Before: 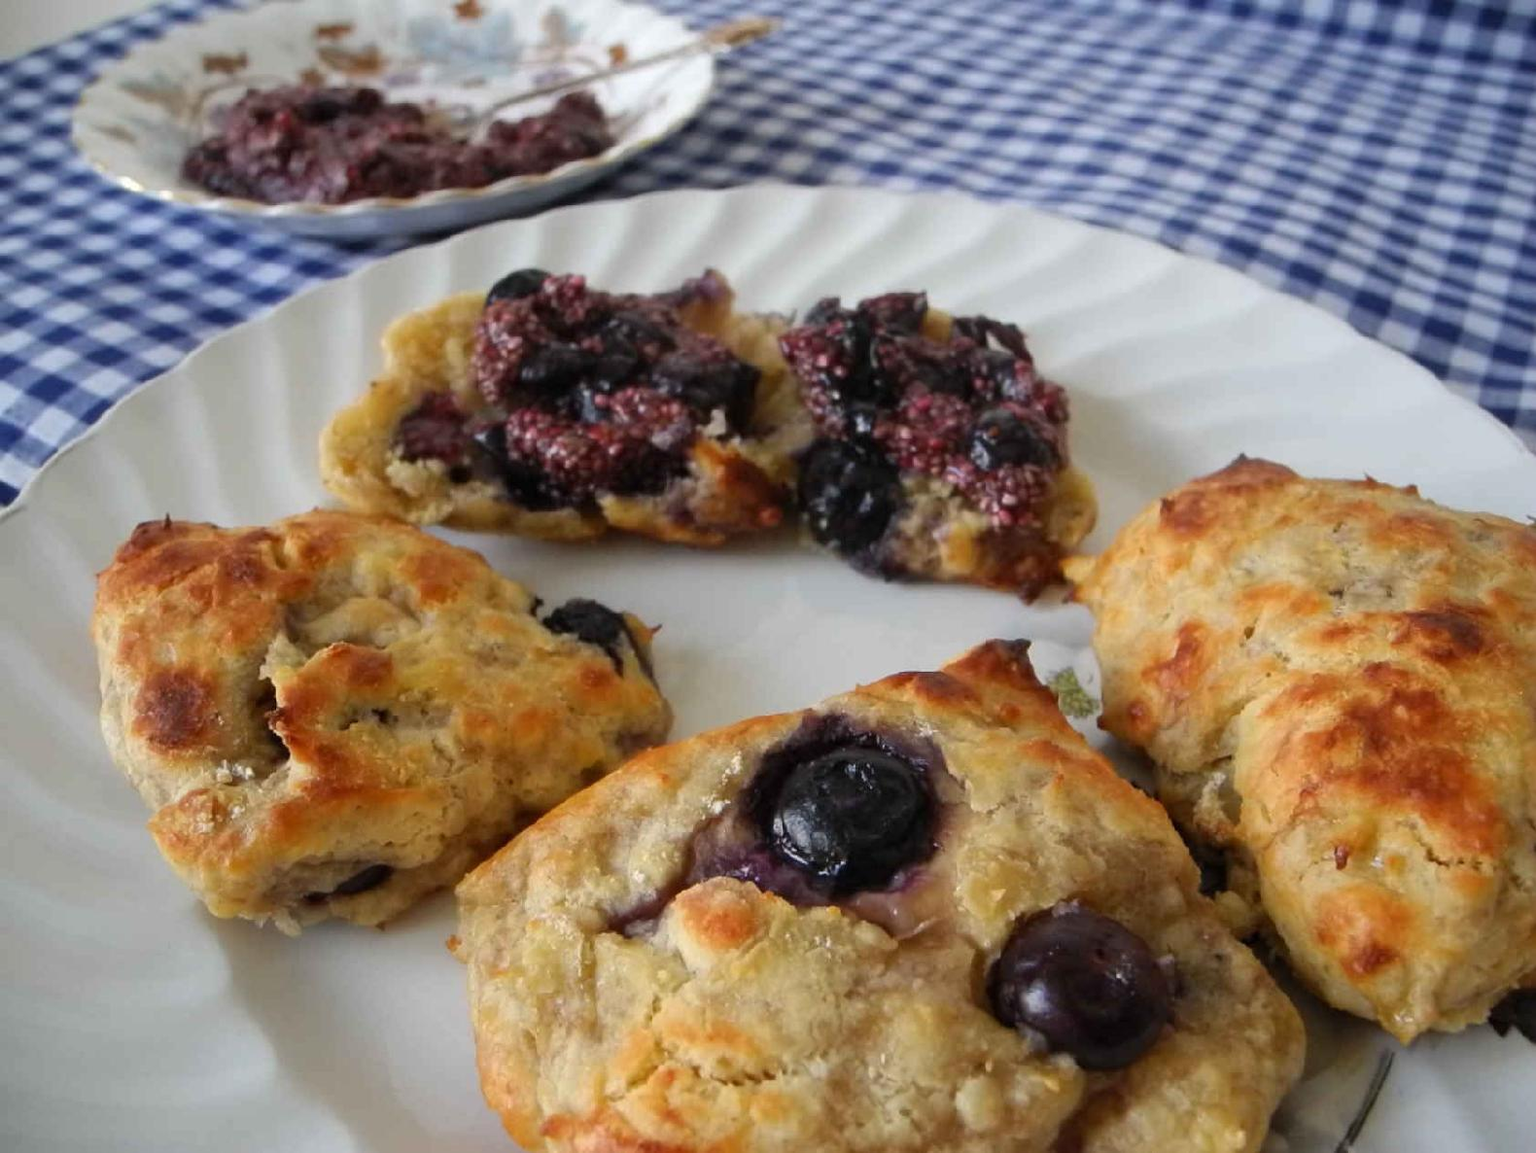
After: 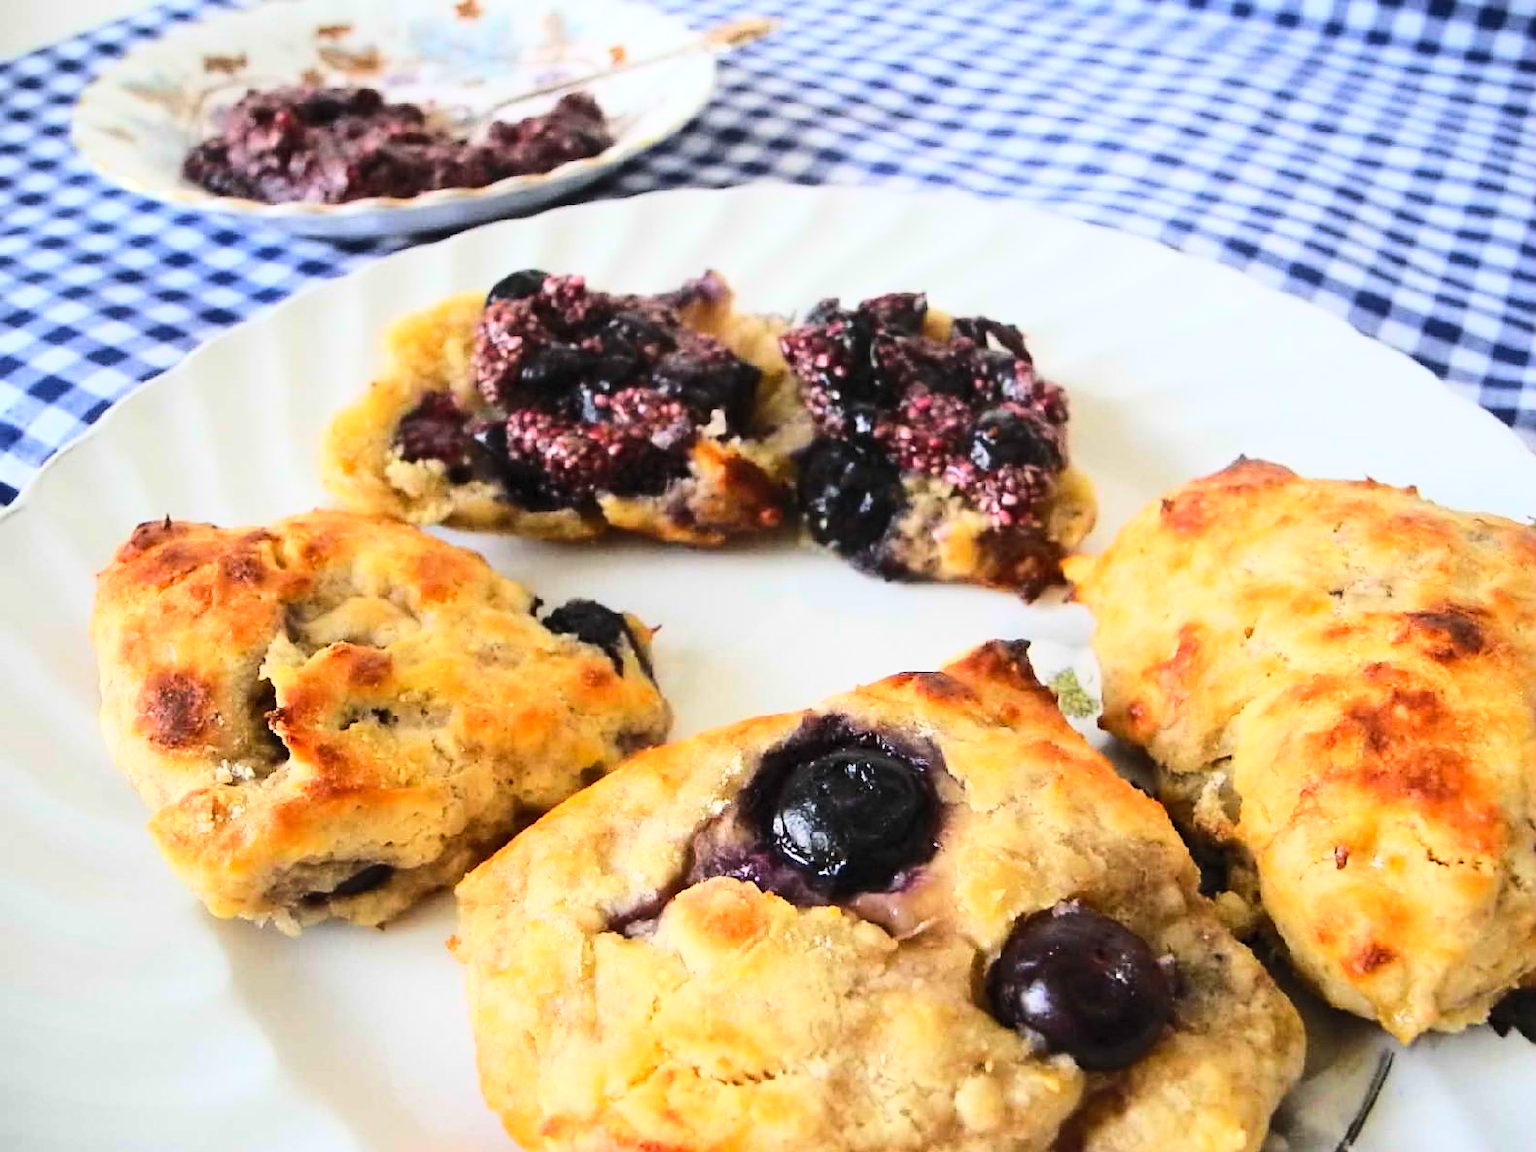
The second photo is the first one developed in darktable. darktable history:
contrast brightness saturation: contrast 0.205, brightness 0.167, saturation 0.228
base curve: curves: ch0 [(0, 0) (0.028, 0.03) (0.121, 0.232) (0.46, 0.748) (0.859, 0.968) (1, 1)]
sharpen: radius 1.851, amount 0.411, threshold 1.465
